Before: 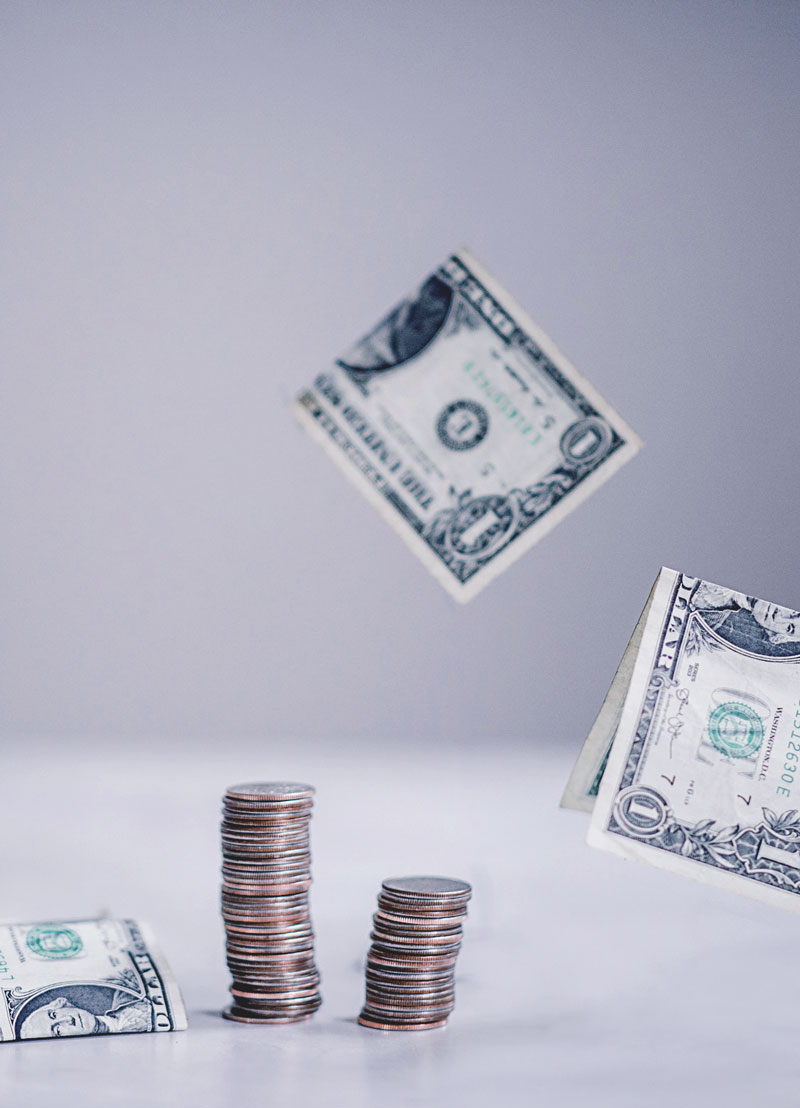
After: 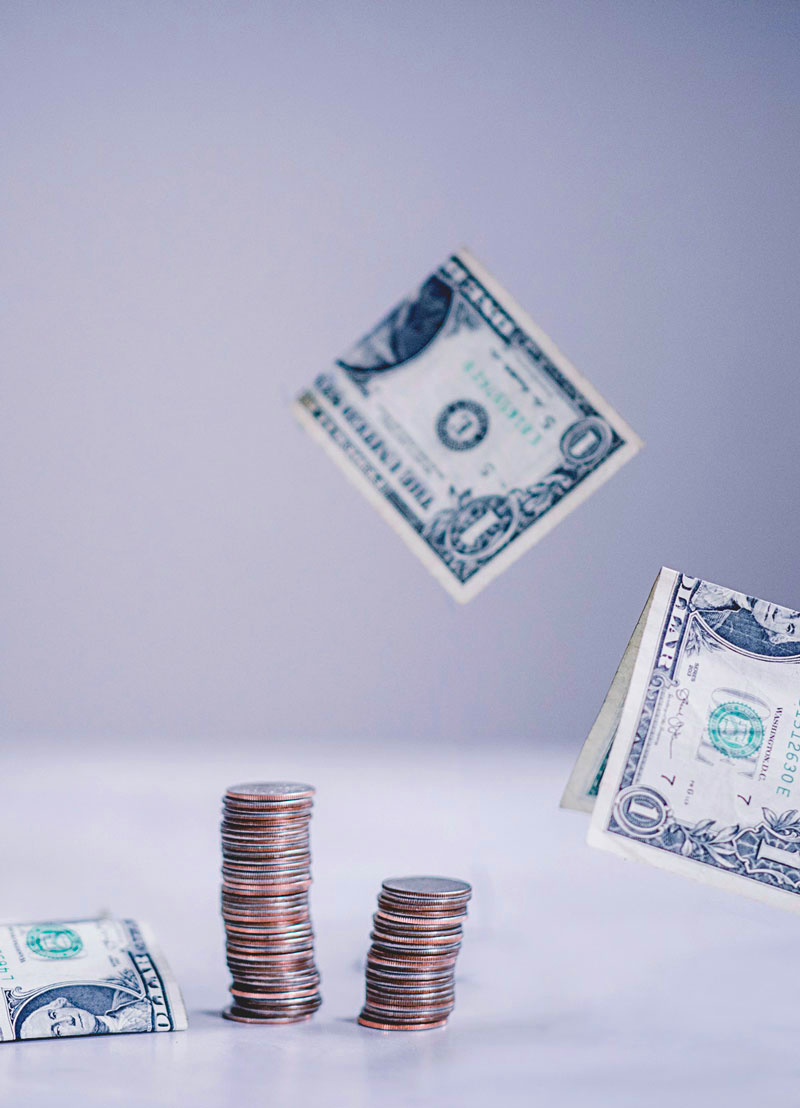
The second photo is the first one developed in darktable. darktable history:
contrast brightness saturation: saturation 0.486
